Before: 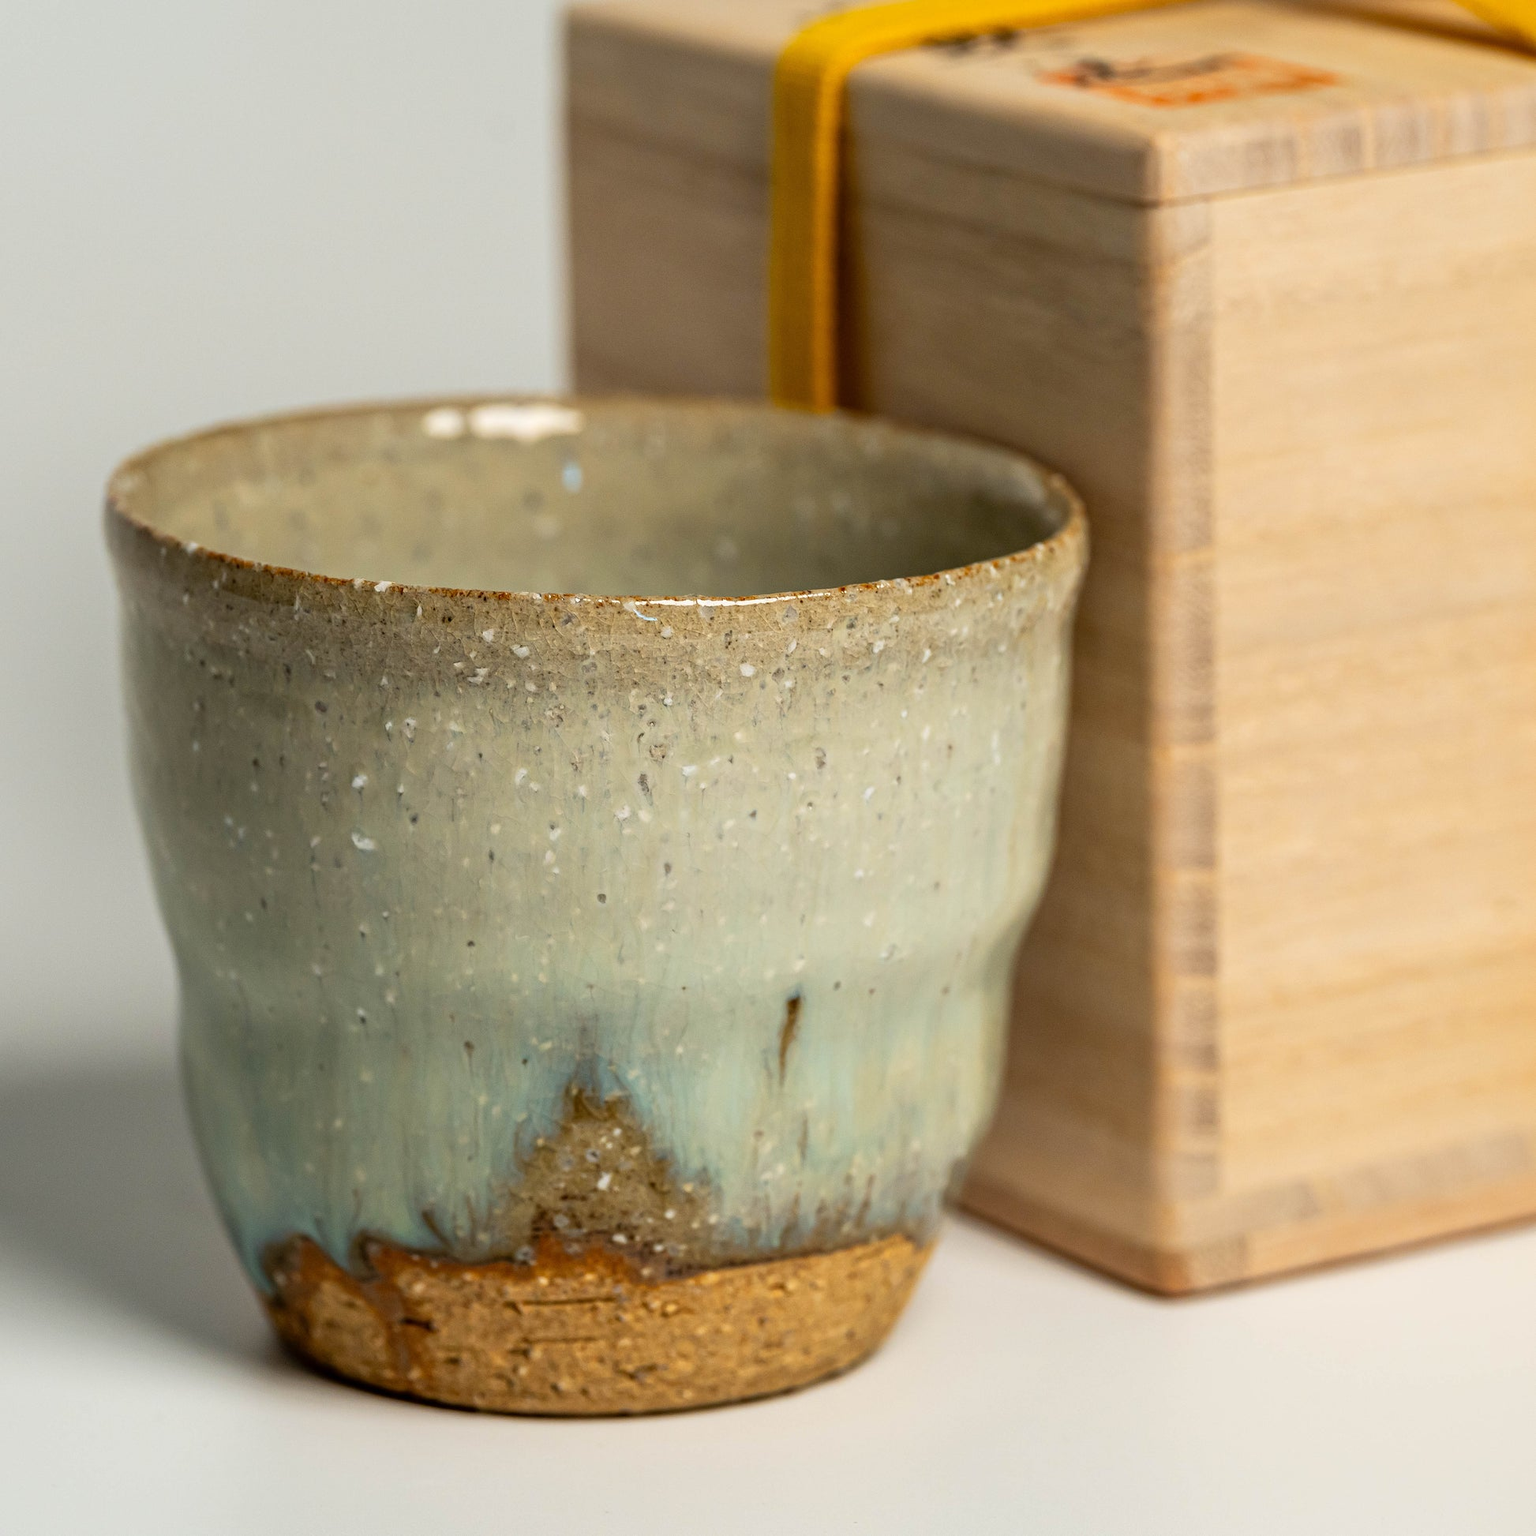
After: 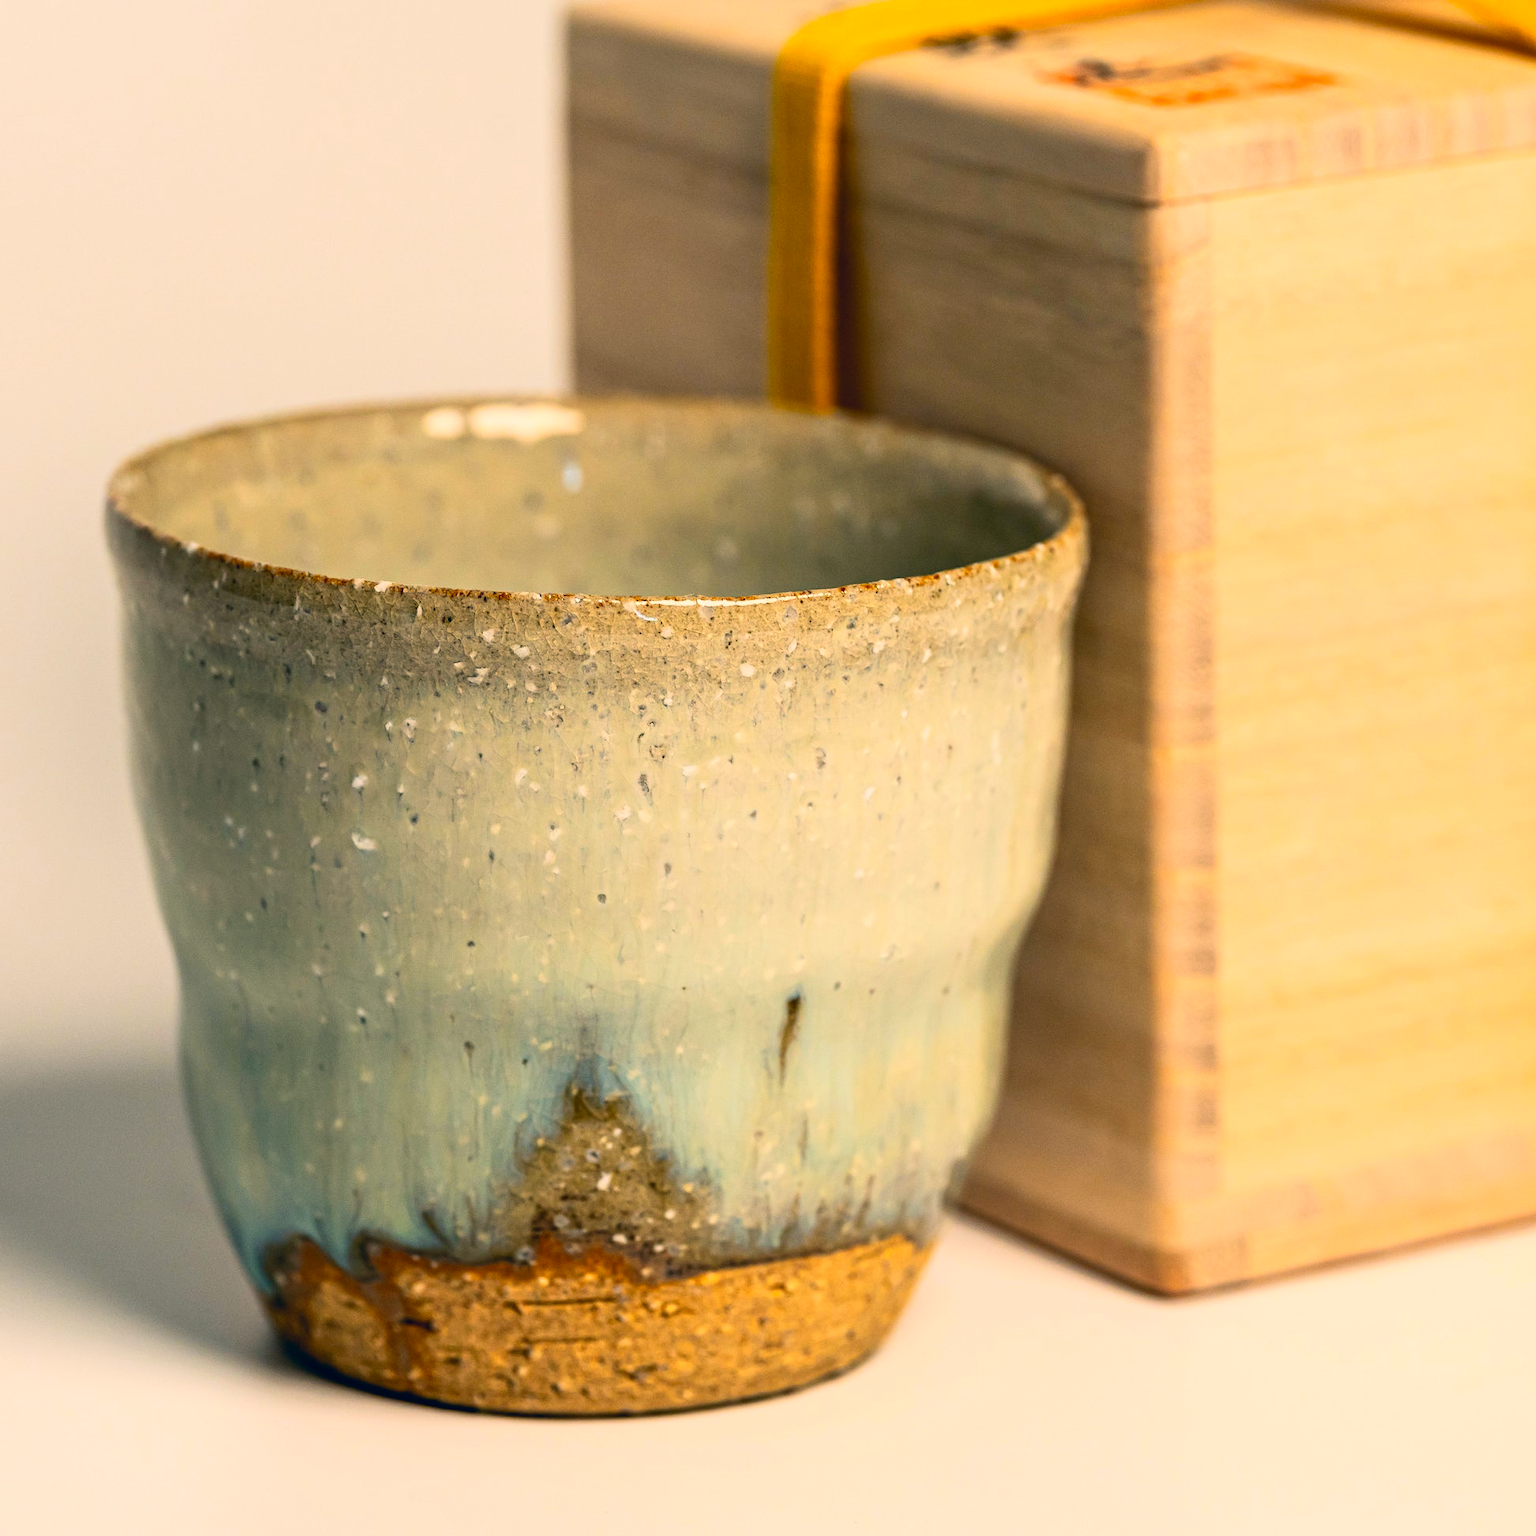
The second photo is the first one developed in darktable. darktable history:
color correction: highlights a* 10.3, highlights b* 14.36, shadows a* -10.09, shadows b* -15.13
contrast brightness saturation: contrast 0.228, brightness 0.105, saturation 0.291
